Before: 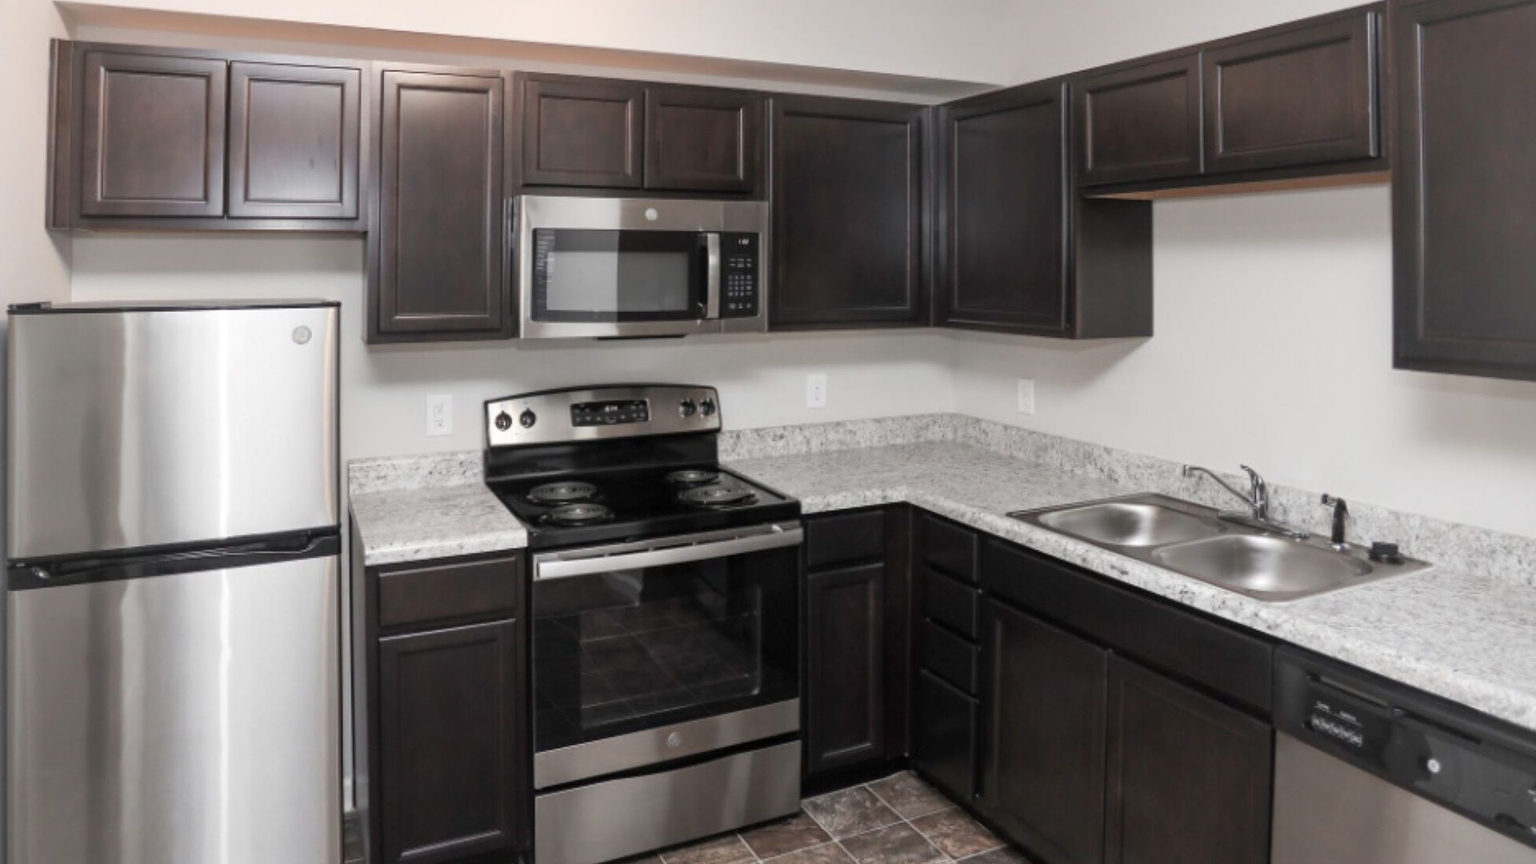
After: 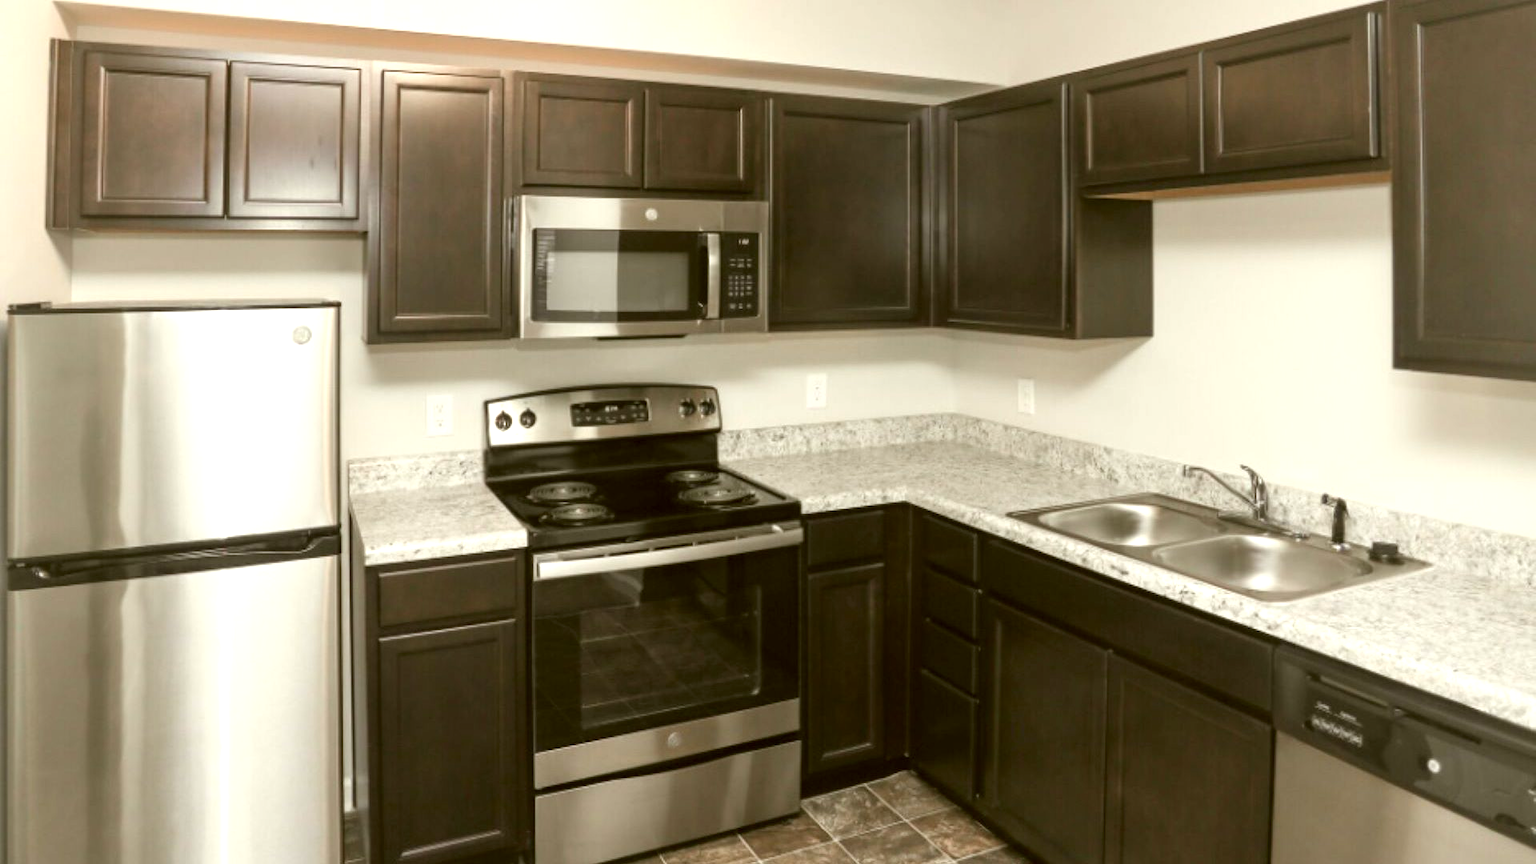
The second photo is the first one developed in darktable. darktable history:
color correction: highlights a* -1.43, highlights b* 10.12, shadows a* 0.395, shadows b* 19.35
exposure: black level correction 0, exposure 0.6 EV, compensate exposure bias true, compensate highlight preservation false
